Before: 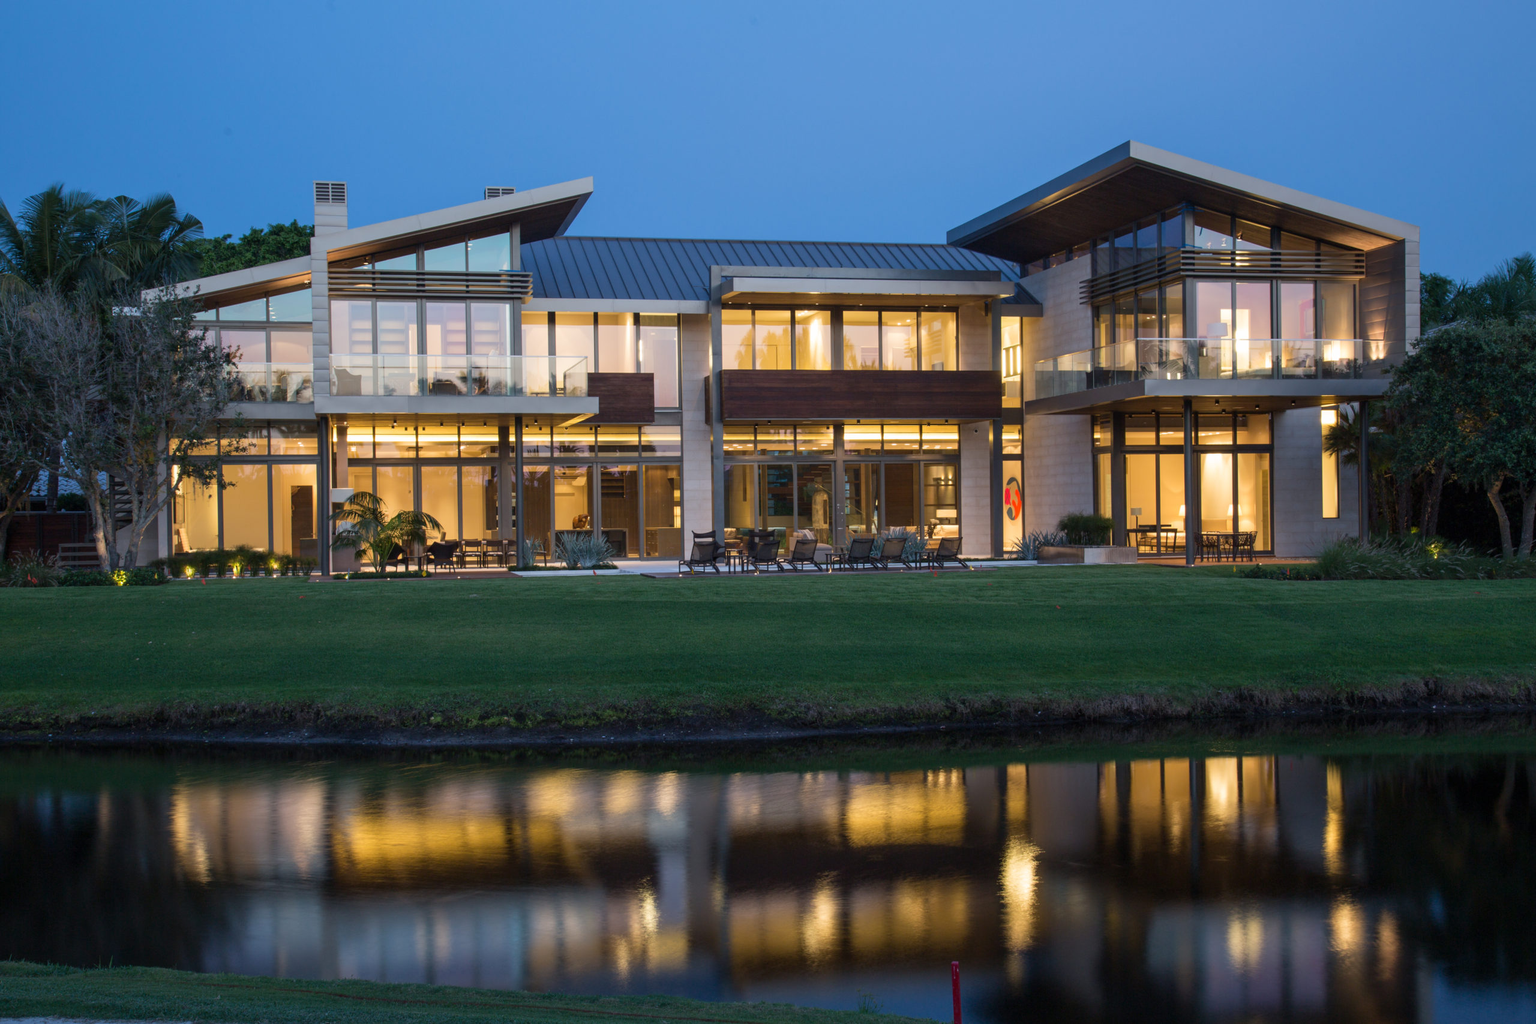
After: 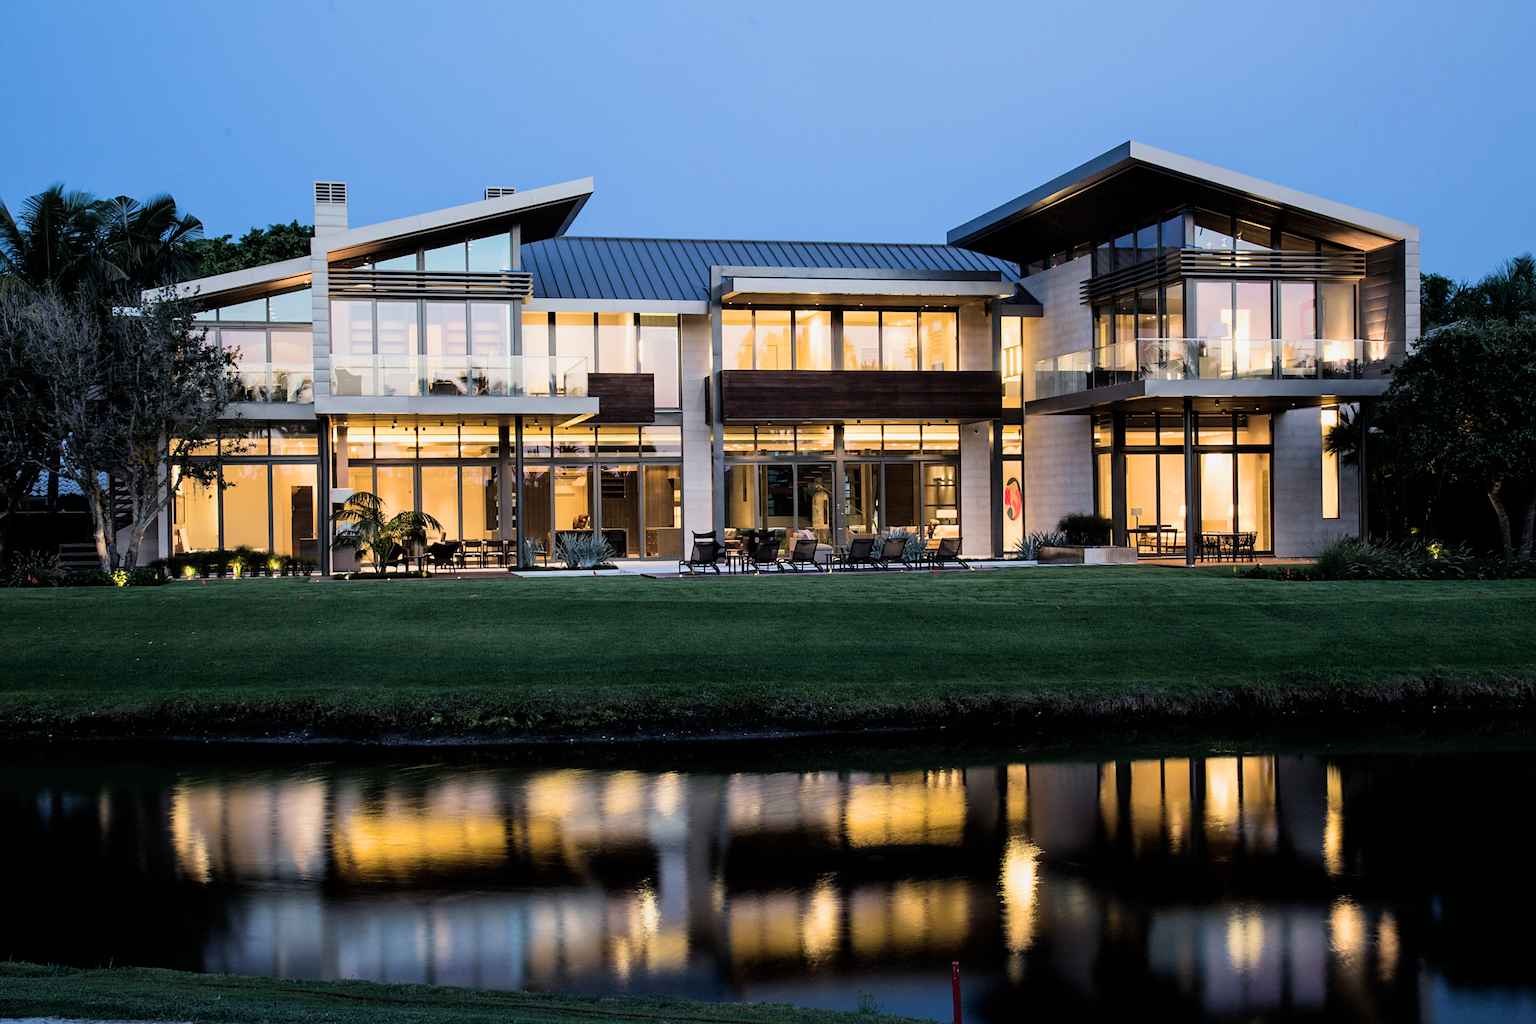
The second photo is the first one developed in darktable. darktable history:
exposure: exposure 0.574 EV, compensate highlight preservation false
filmic rgb: black relative exposure -5 EV, hardness 2.88, contrast 1.4, highlights saturation mix -30%
sharpen: radius 1.864, amount 0.398, threshold 1.271
